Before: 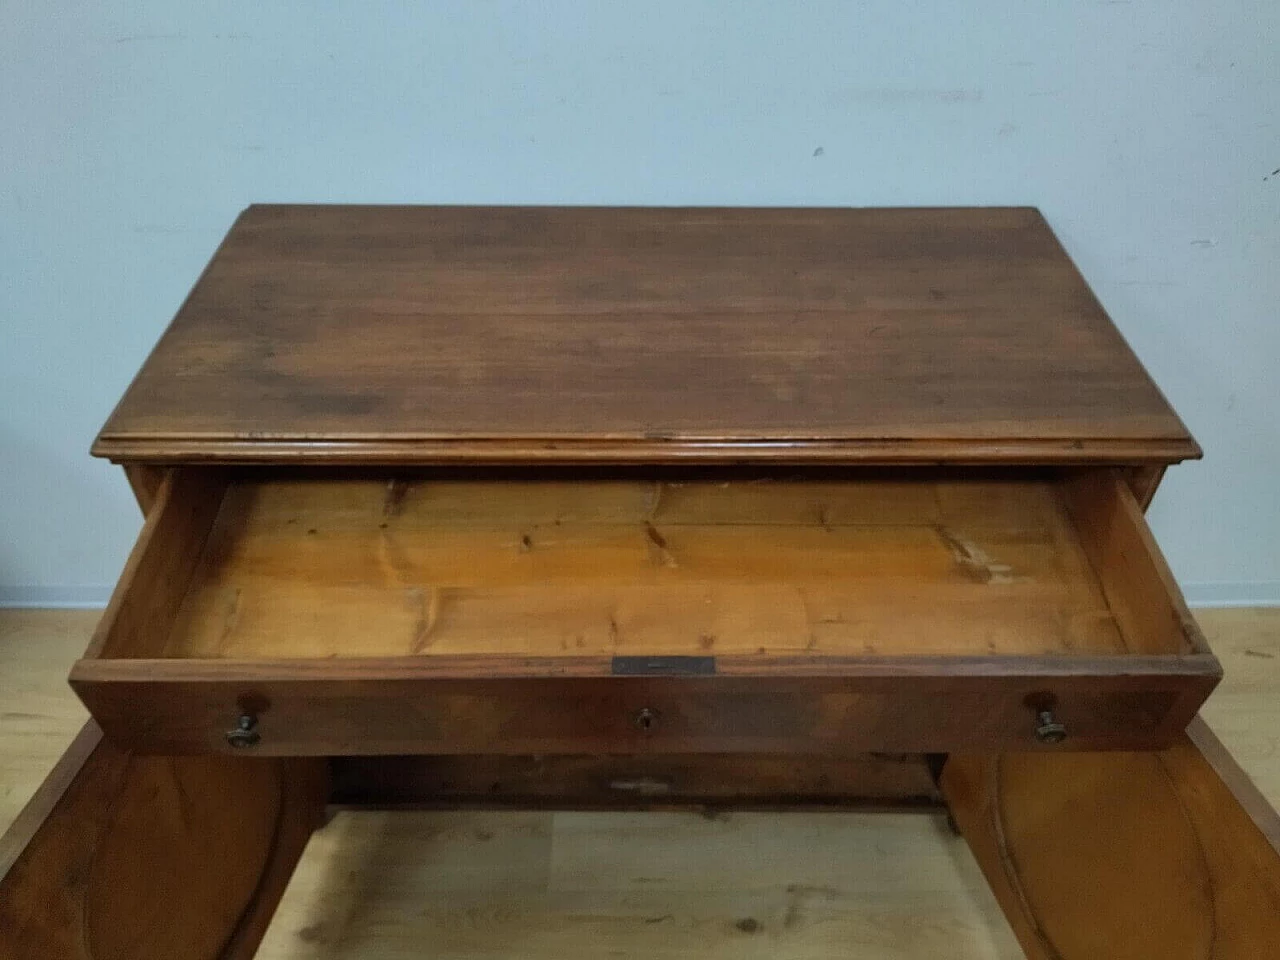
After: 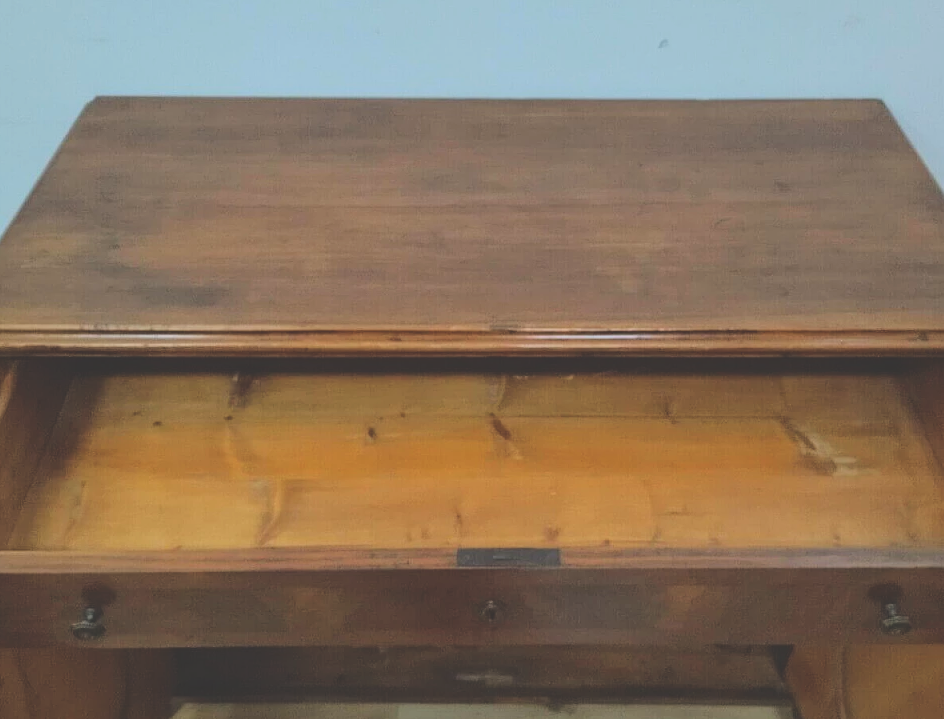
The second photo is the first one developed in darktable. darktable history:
exposure: black level correction -0.015, exposure -0.19 EV, compensate exposure bias true, compensate highlight preservation false
contrast brightness saturation: contrast -0.279
base curve: curves: ch0 [(0, 0) (0.028, 0.03) (0.121, 0.232) (0.46, 0.748) (0.859, 0.968) (1, 1)]
crop and rotate: left 12.151%, top 11.34%, right 14.028%, bottom 13.685%
